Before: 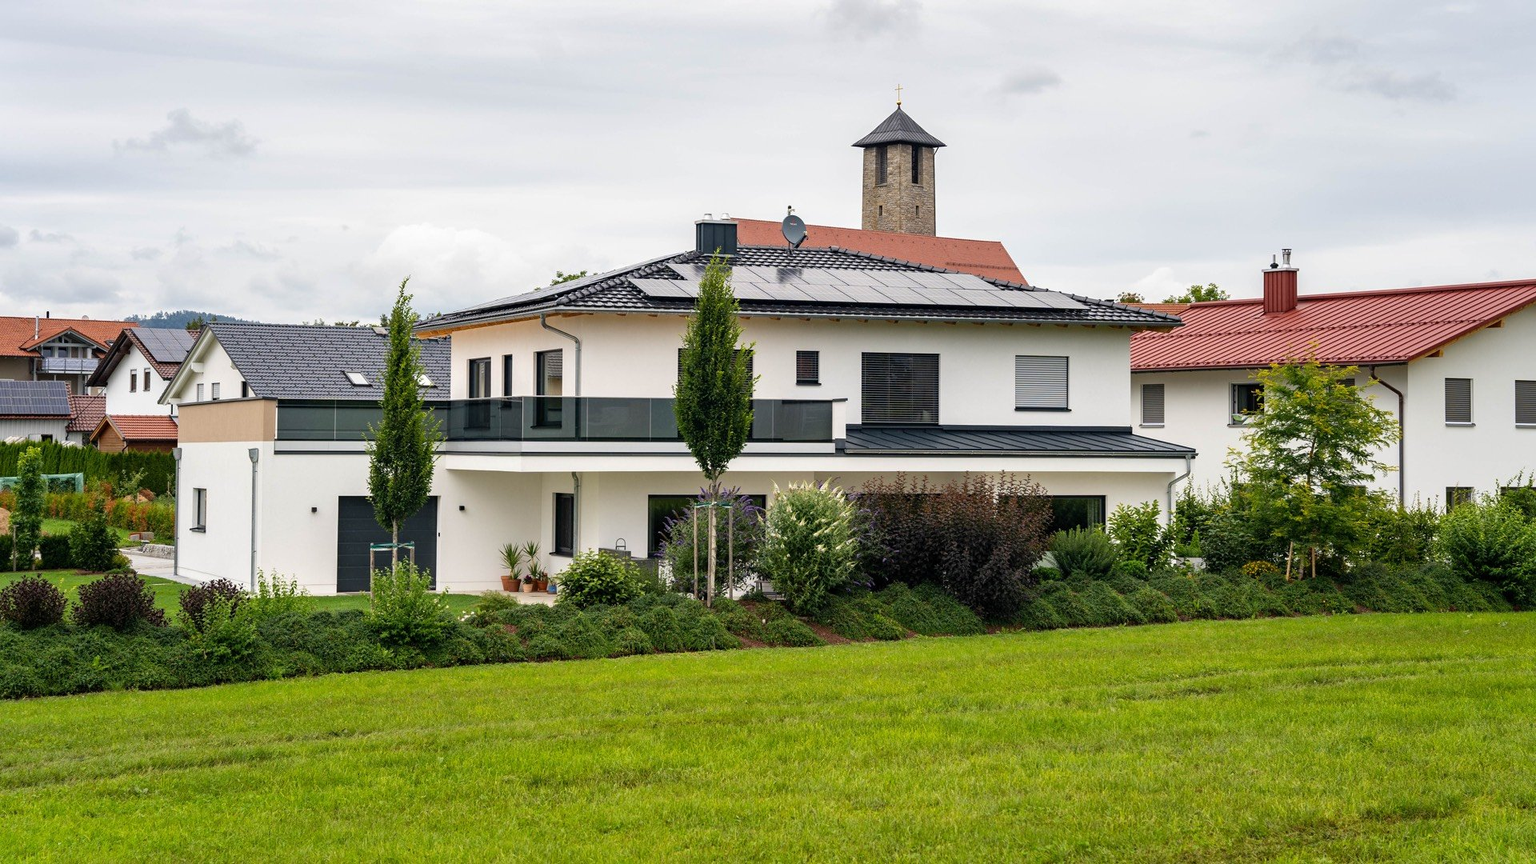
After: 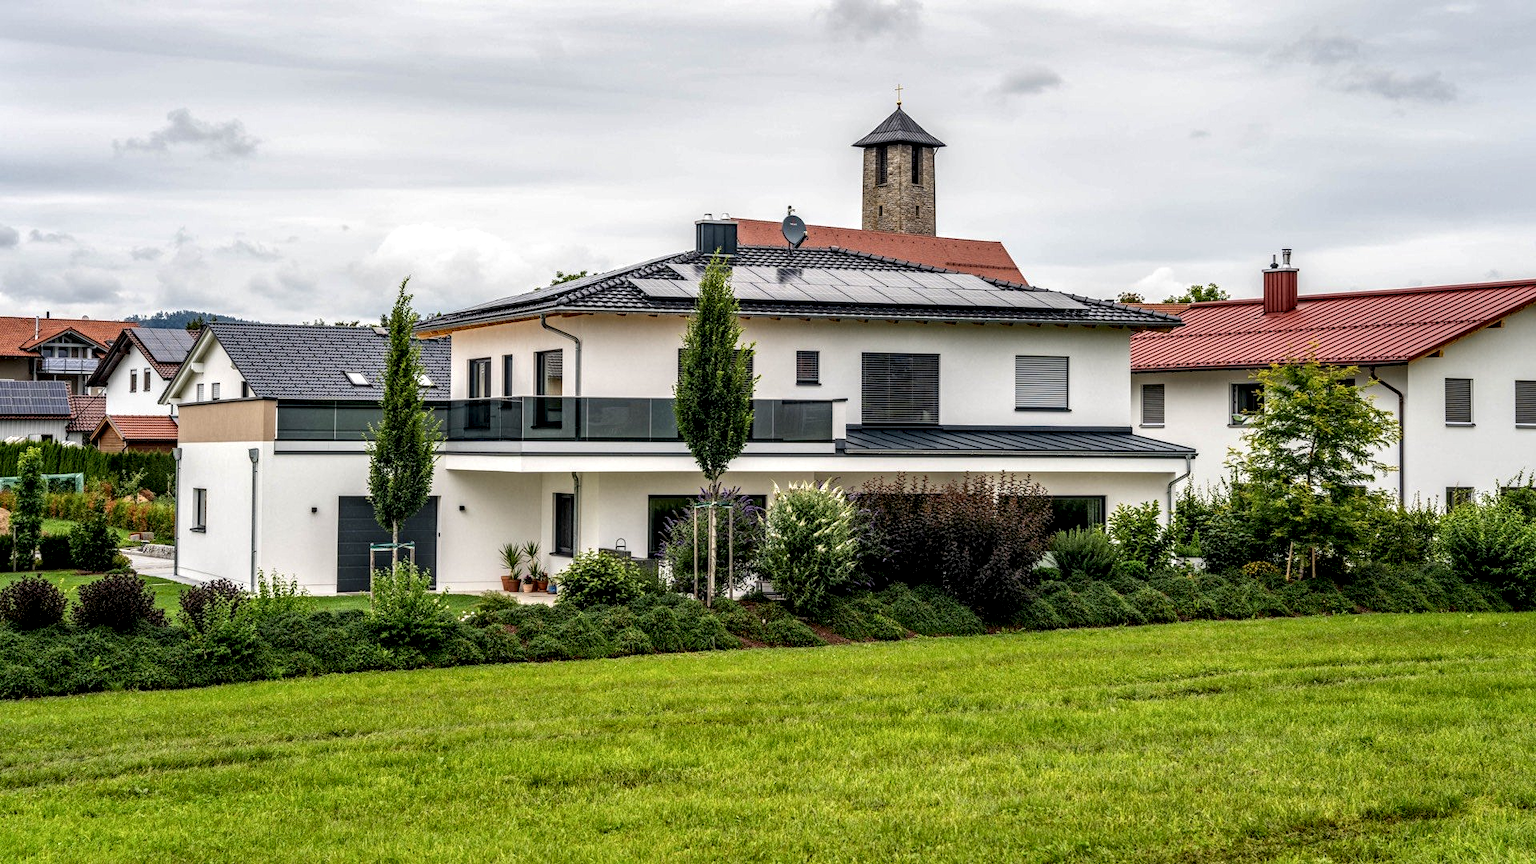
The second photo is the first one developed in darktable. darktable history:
local contrast: highlights 4%, shadows 2%, detail 182%
